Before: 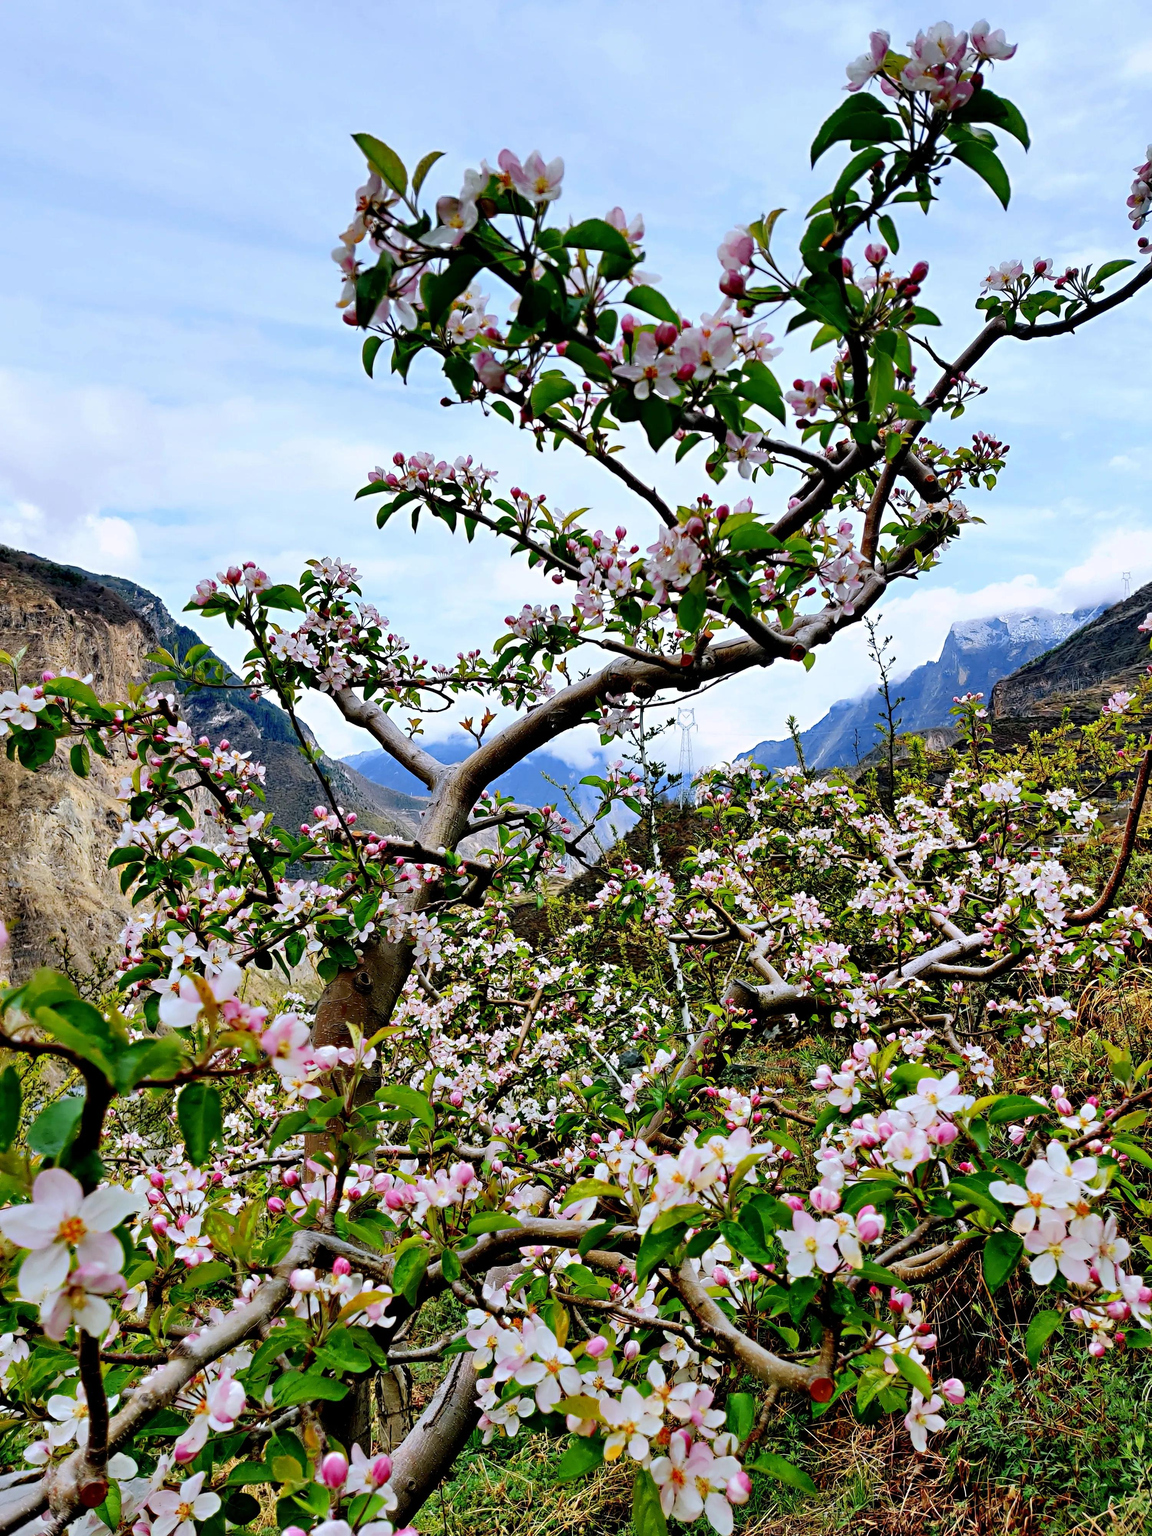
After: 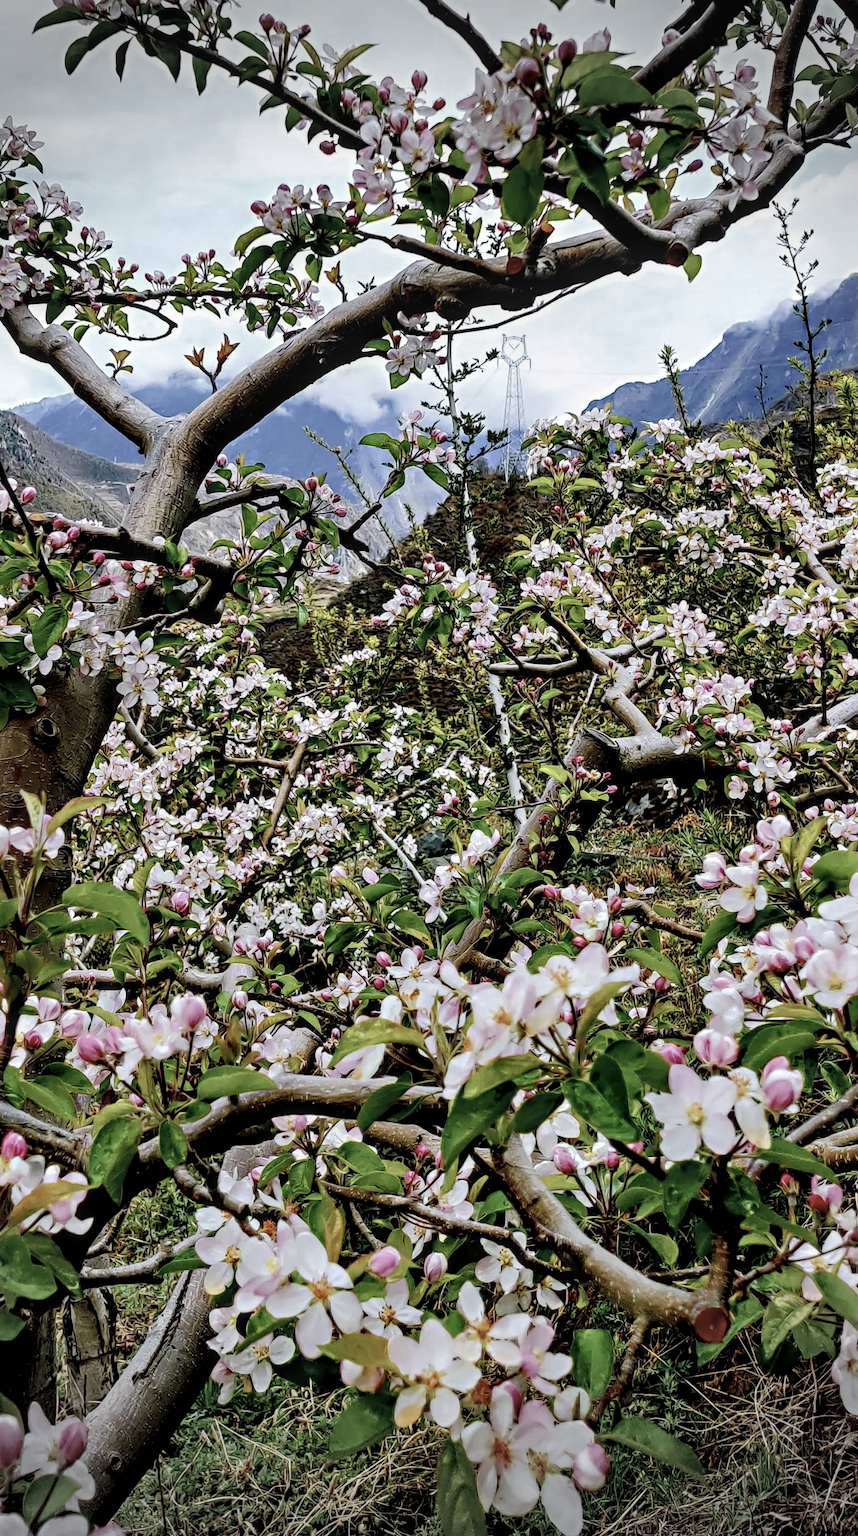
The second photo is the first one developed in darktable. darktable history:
vignetting: fall-off start 77.37%, fall-off radius 28.24%, width/height ratio 0.969, unbound false
crop and rotate: left 28.835%, top 31.11%, right 19.848%
color correction: highlights b* 0.009, saturation 0.542
tone equalizer: edges refinement/feathering 500, mask exposure compensation -1.57 EV, preserve details no
base curve: preserve colors none
local contrast: detail 130%
color balance rgb: perceptual saturation grading › global saturation 20%, perceptual saturation grading › highlights -25.397%, perceptual saturation grading › shadows 25.775%
